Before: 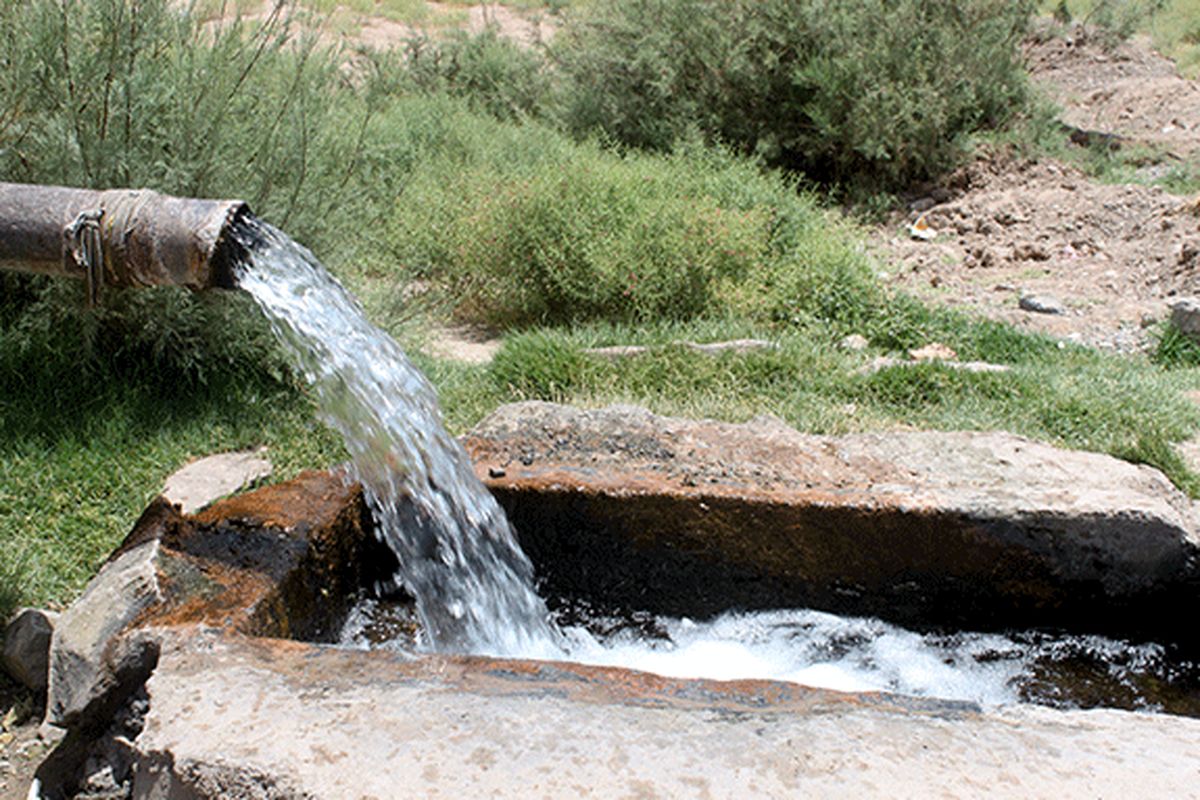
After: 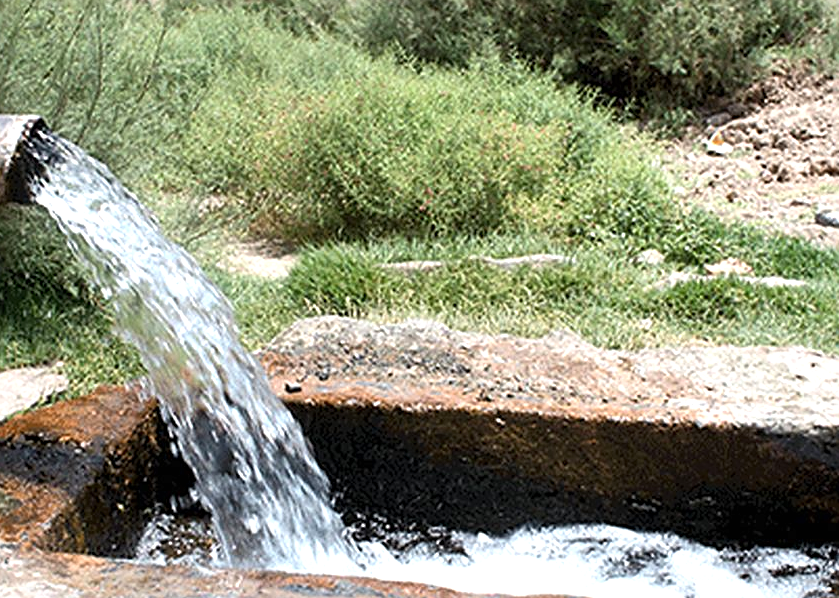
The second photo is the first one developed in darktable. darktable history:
shadows and highlights: shadows 52.34, highlights -28.23, soften with gaussian
sharpen: on, module defaults
exposure: black level correction 0, exposure 0.5 EV, compensate exposure bias true, compensate highlight preservation false
crop and rotate: left 17.046%, top 10.659%, right 12.989%, bottom 14.553%
tone equalizer: -8 EV 0.06 EV, smoothing diameter 25%, edges refinement/feathering 10, preserve details guided filter
